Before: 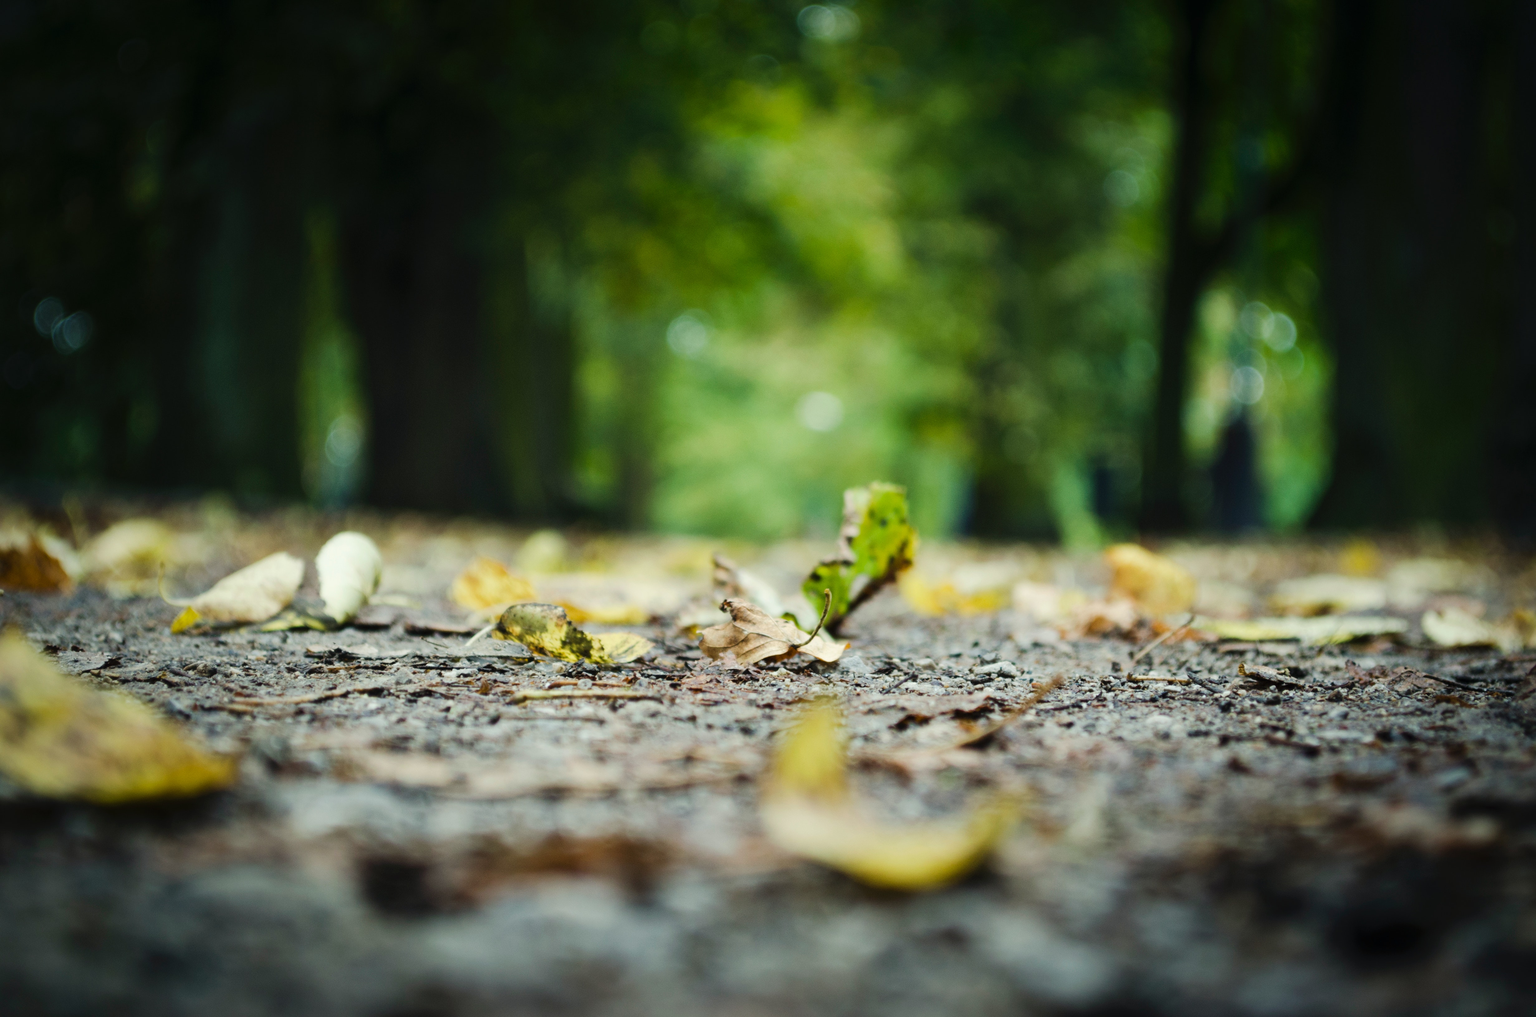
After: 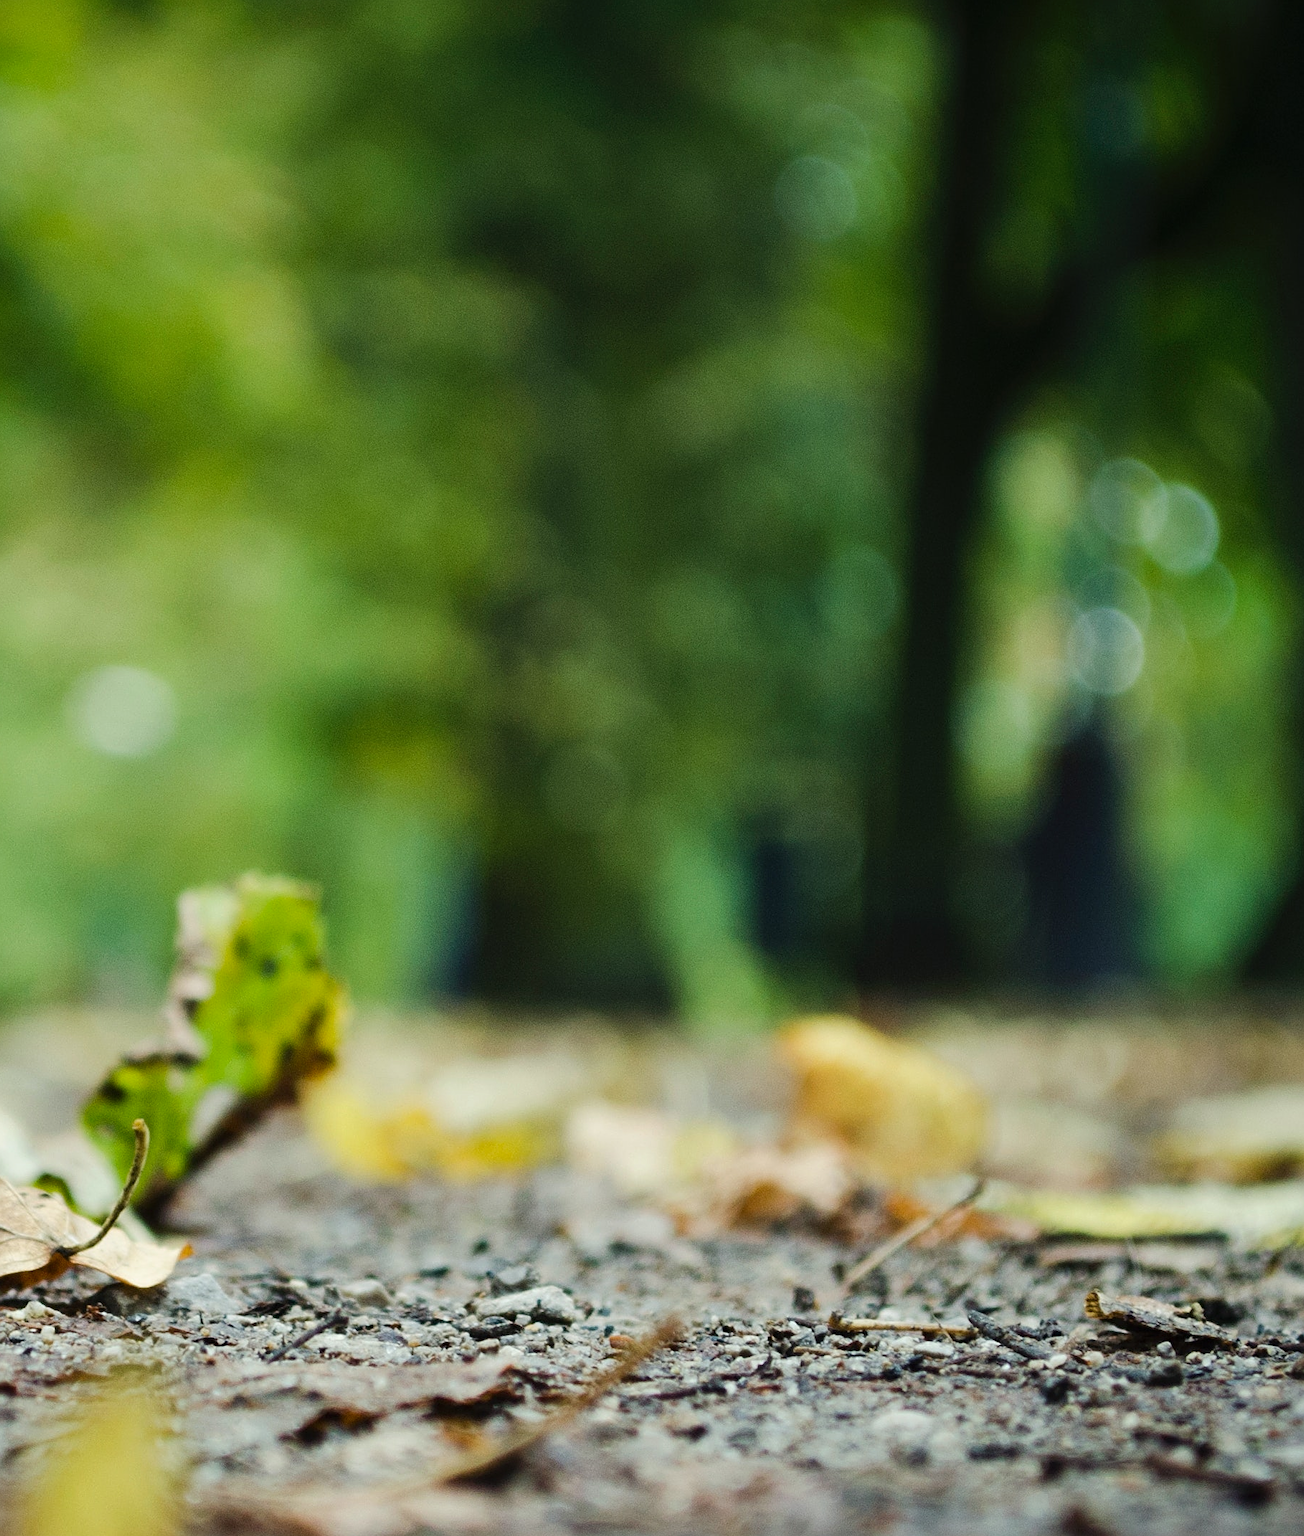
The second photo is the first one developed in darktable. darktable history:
crop and rotate: left 49.936%, top 10.094%, right 13.136%, bottom 24.256%
shadows and highlights: shadows 22.7, highlights -48.71, soften with gaussian
sharpen: on, module defaults
